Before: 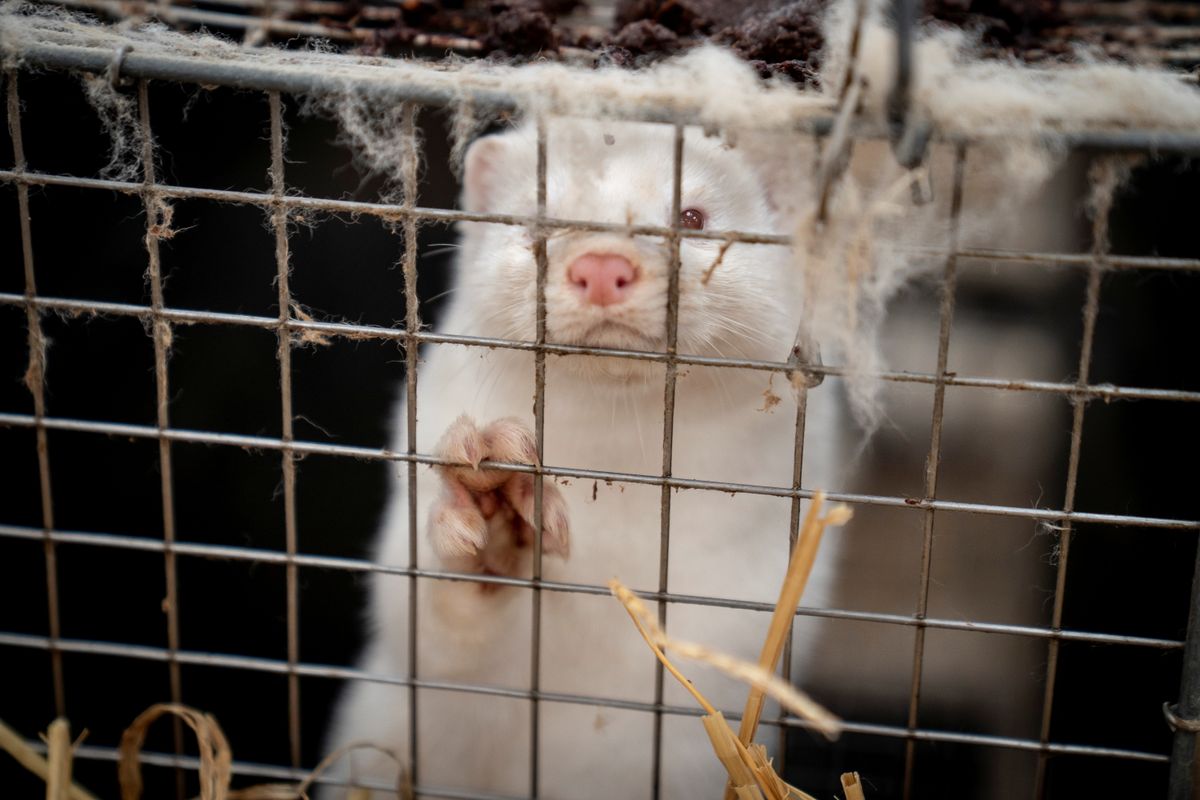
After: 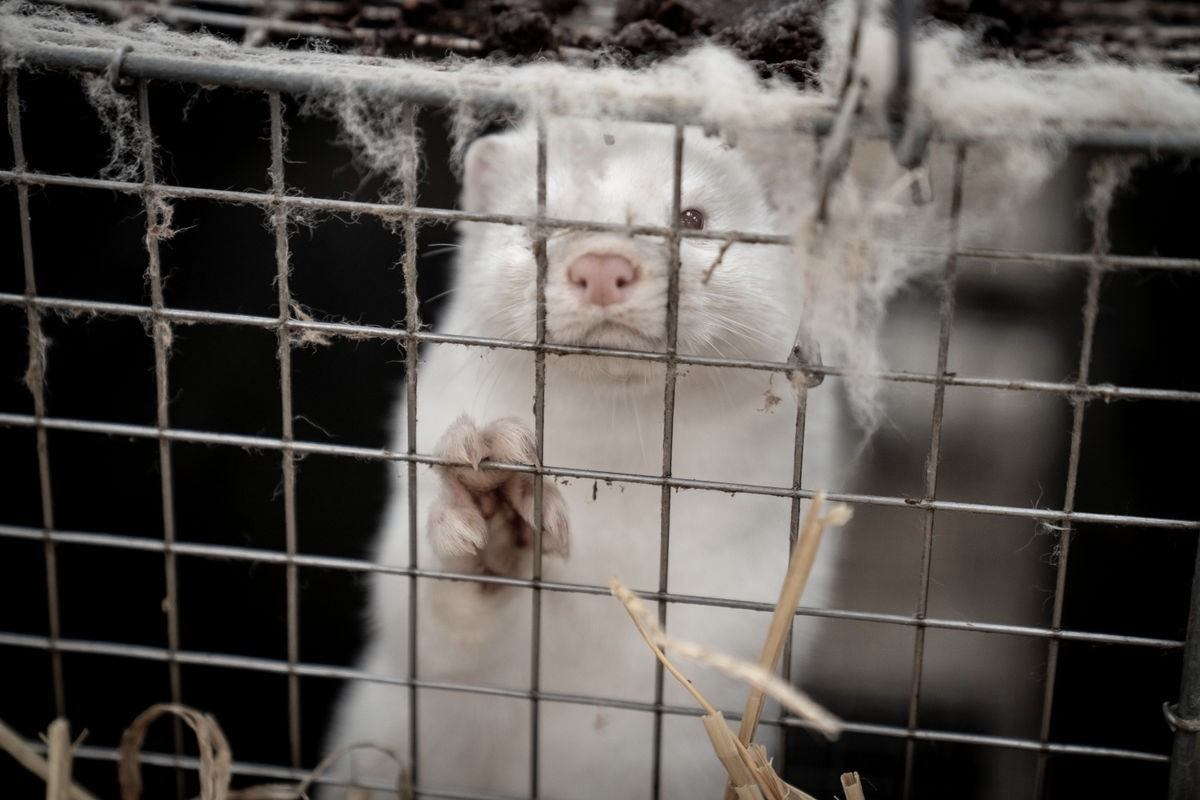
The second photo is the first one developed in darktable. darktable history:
color correction: highlights b* -0.041, saturation 0.507
